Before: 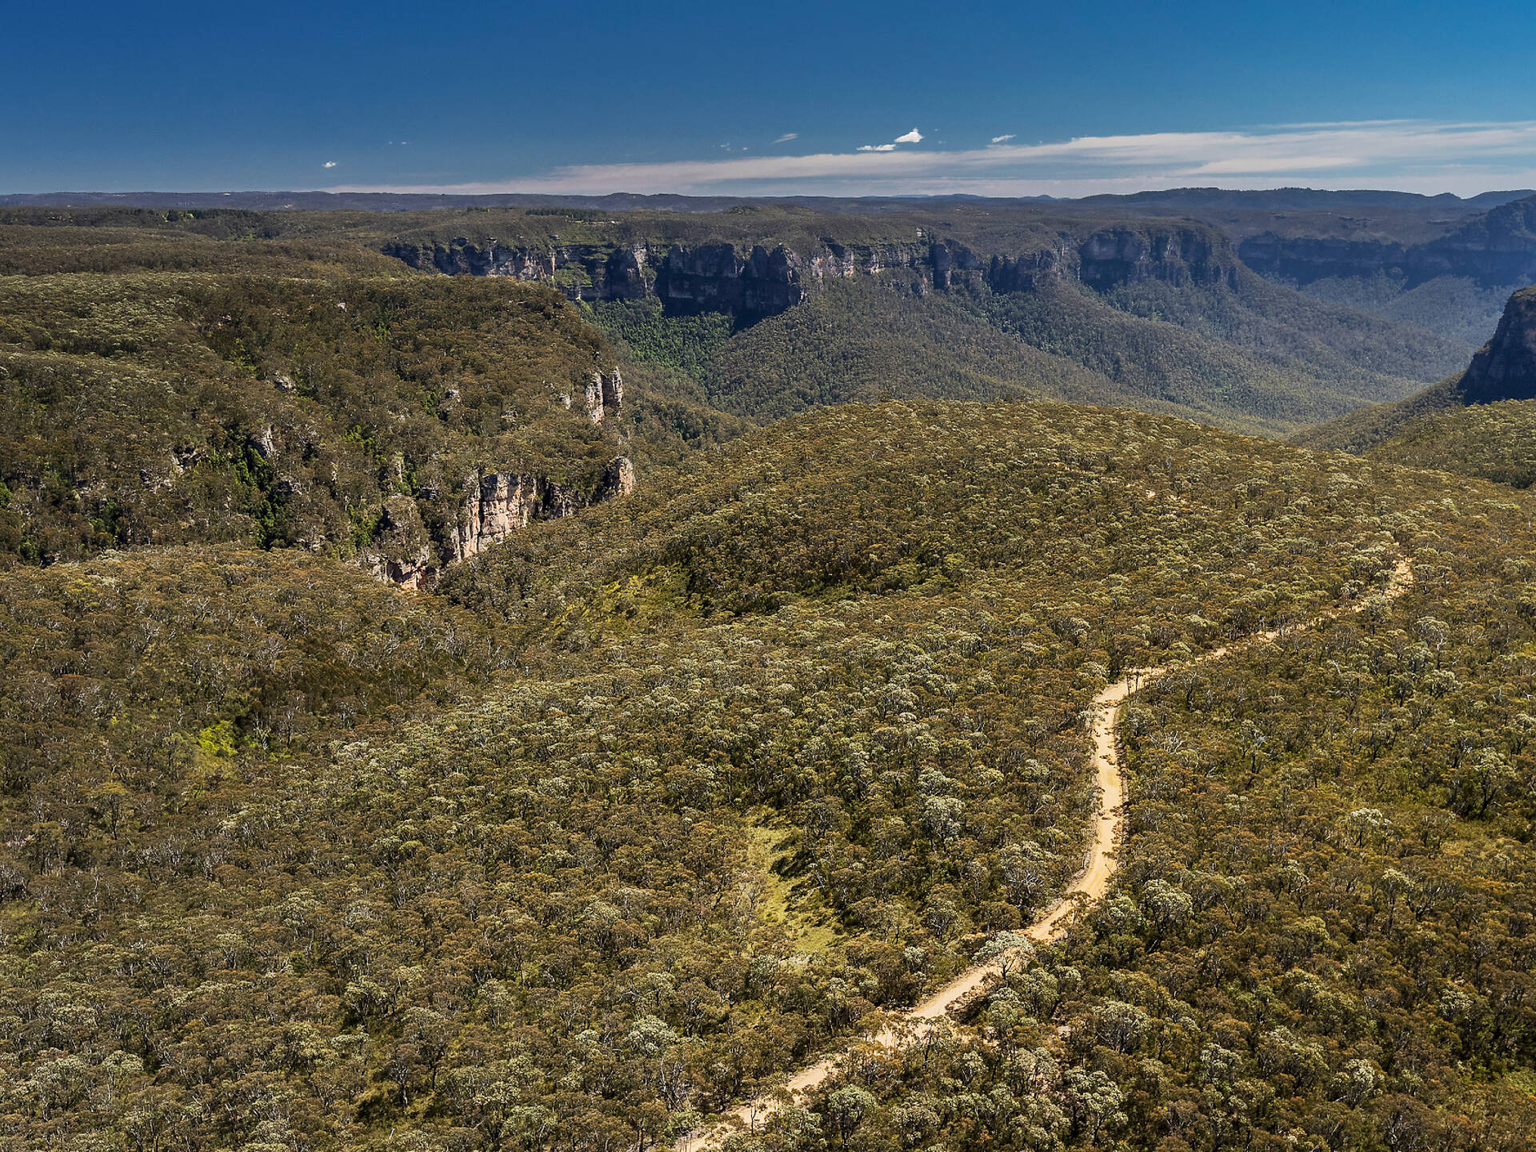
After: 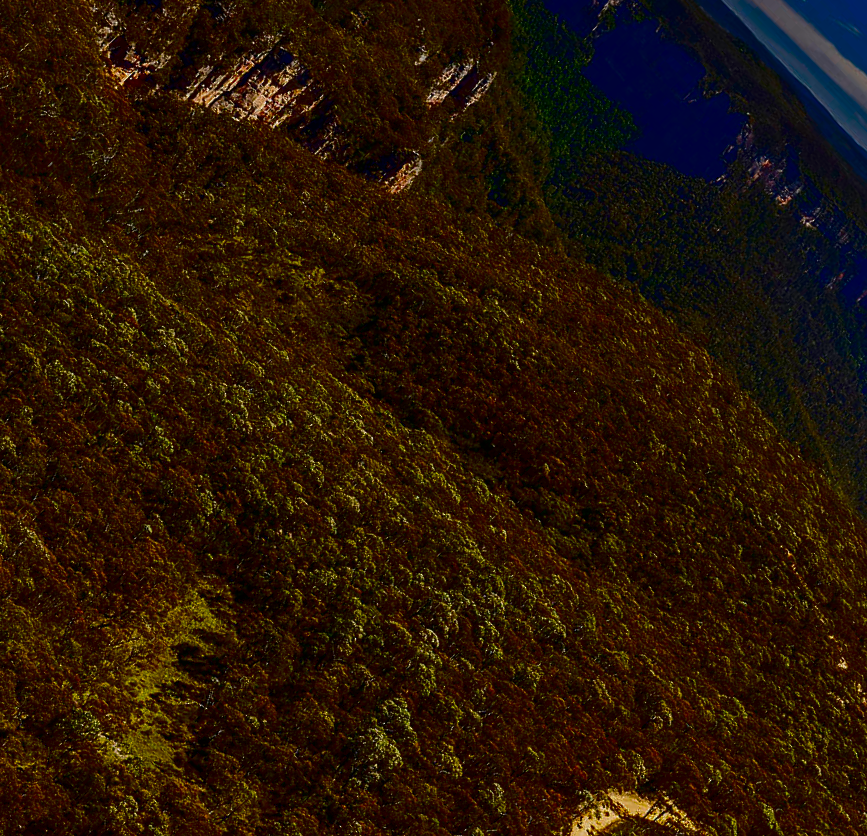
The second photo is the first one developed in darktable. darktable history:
contrast brightness saturation: brightness -0.992, saturation 0.983
crop and rotate: angle -46.21°, top 16.635%, right 0.961%, bottom 11.698%
